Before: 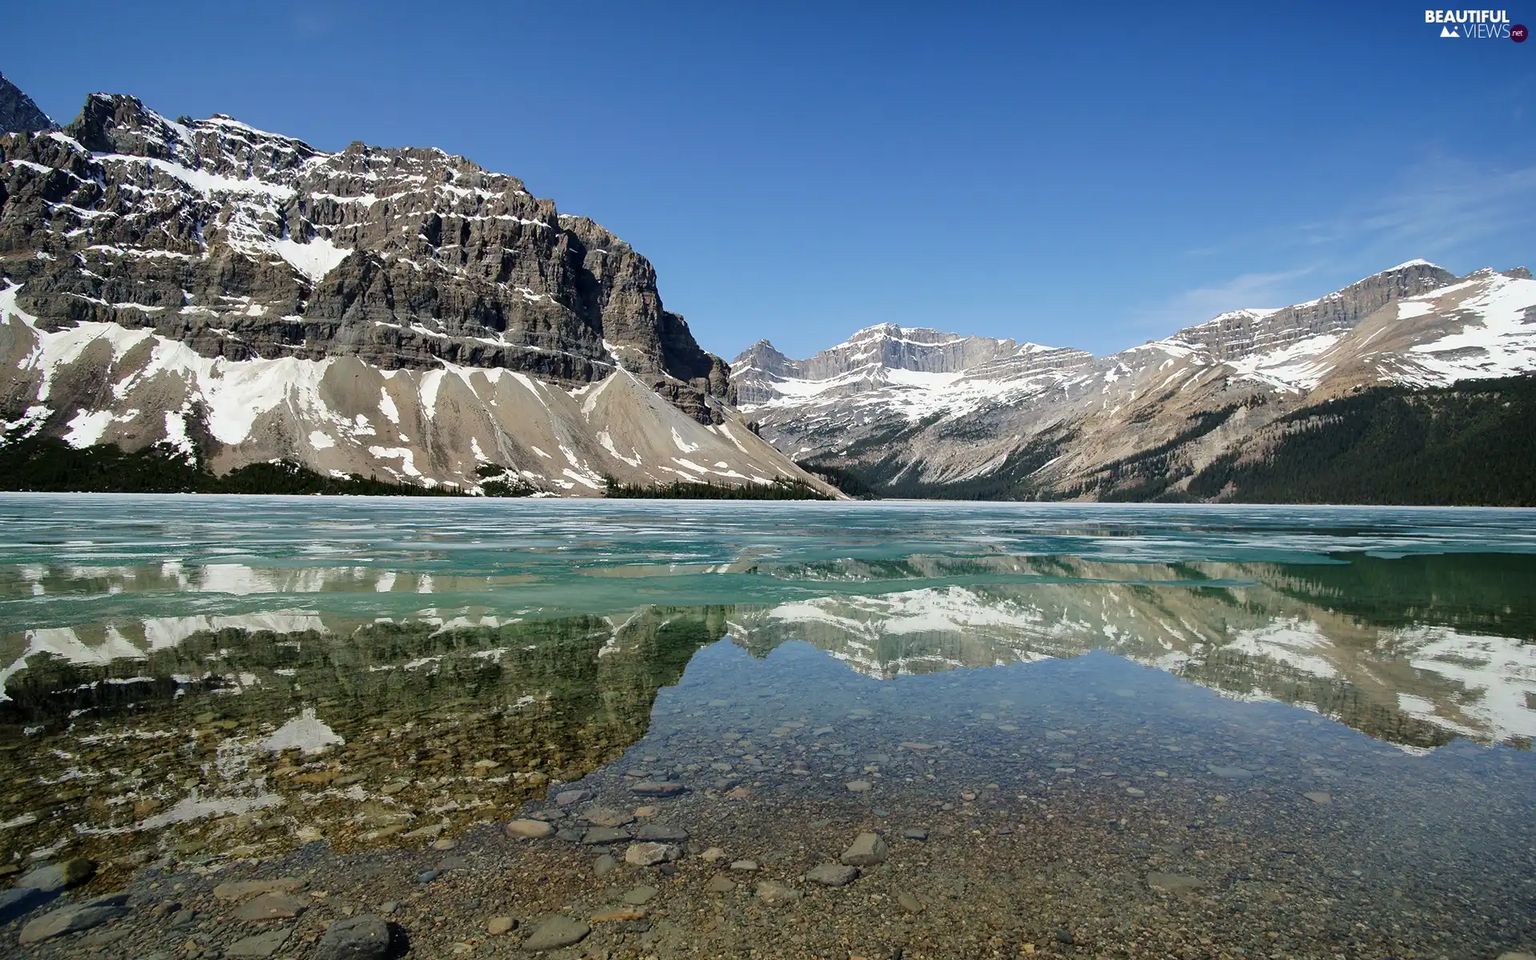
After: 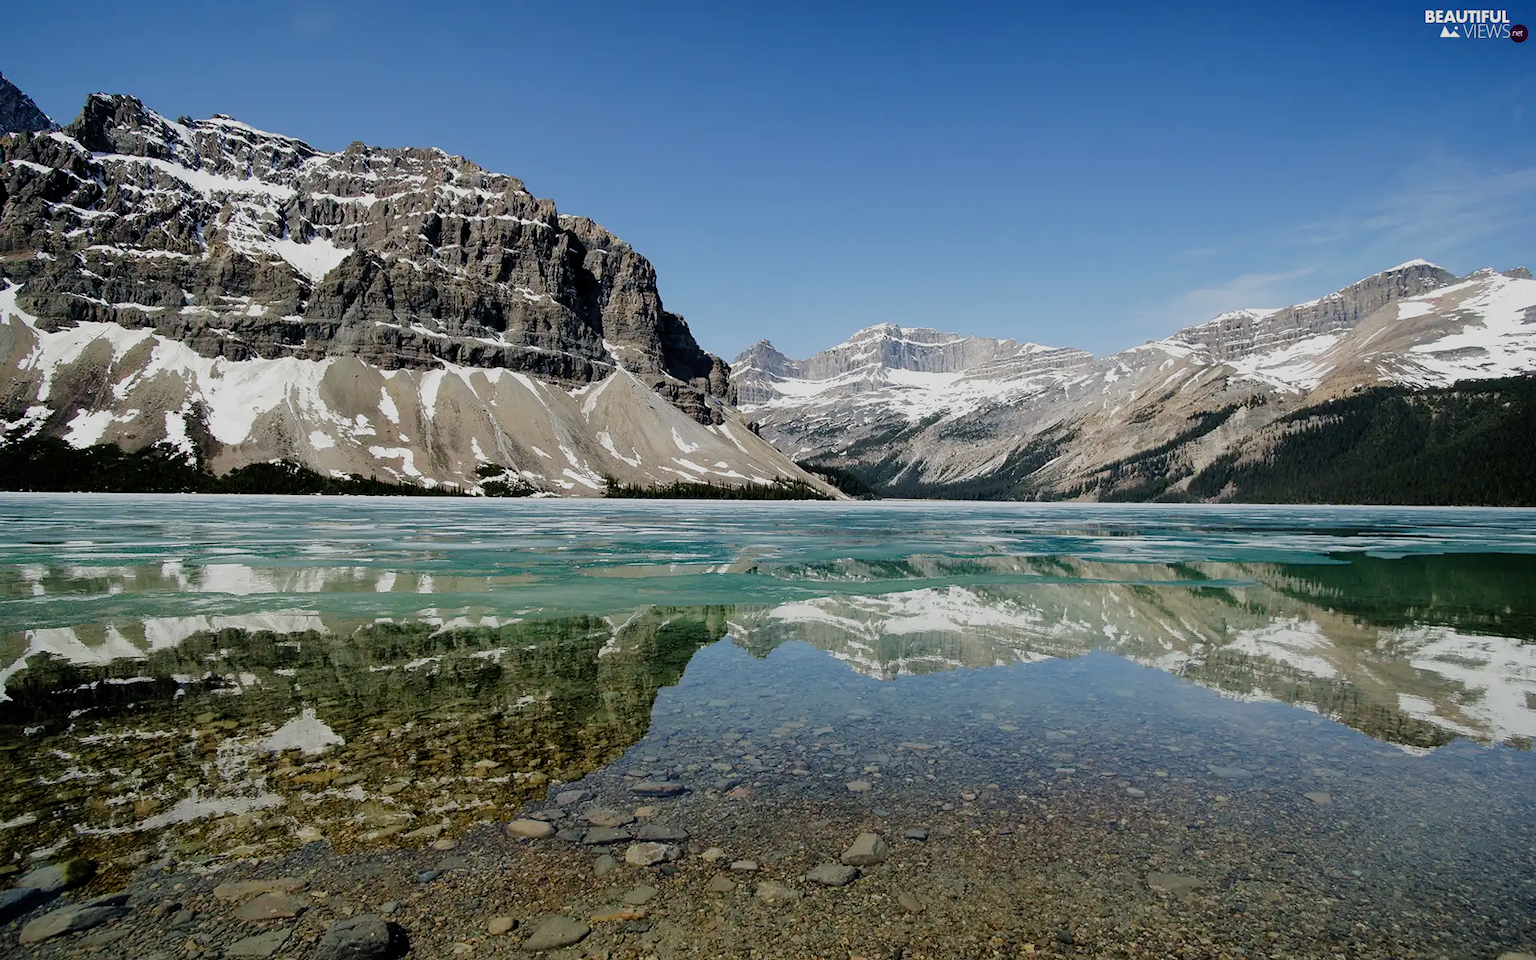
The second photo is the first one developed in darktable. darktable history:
filmic rgb: black relative exposure -8.14 EV, white relative exposure 3.76 EV, threshold 6 EV, hardness 4.41, preserve chrominance no, color science v4 (2020), contrast in shadows soft, enable highlight reconstruction true
